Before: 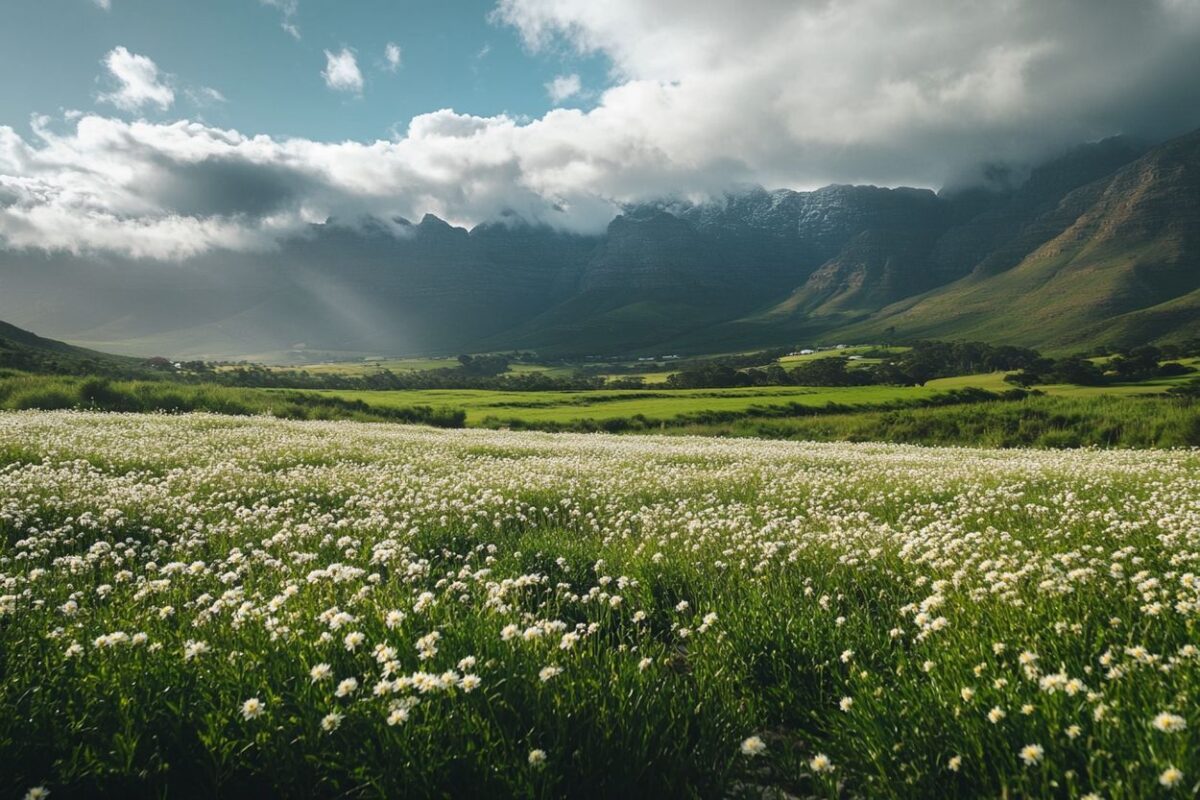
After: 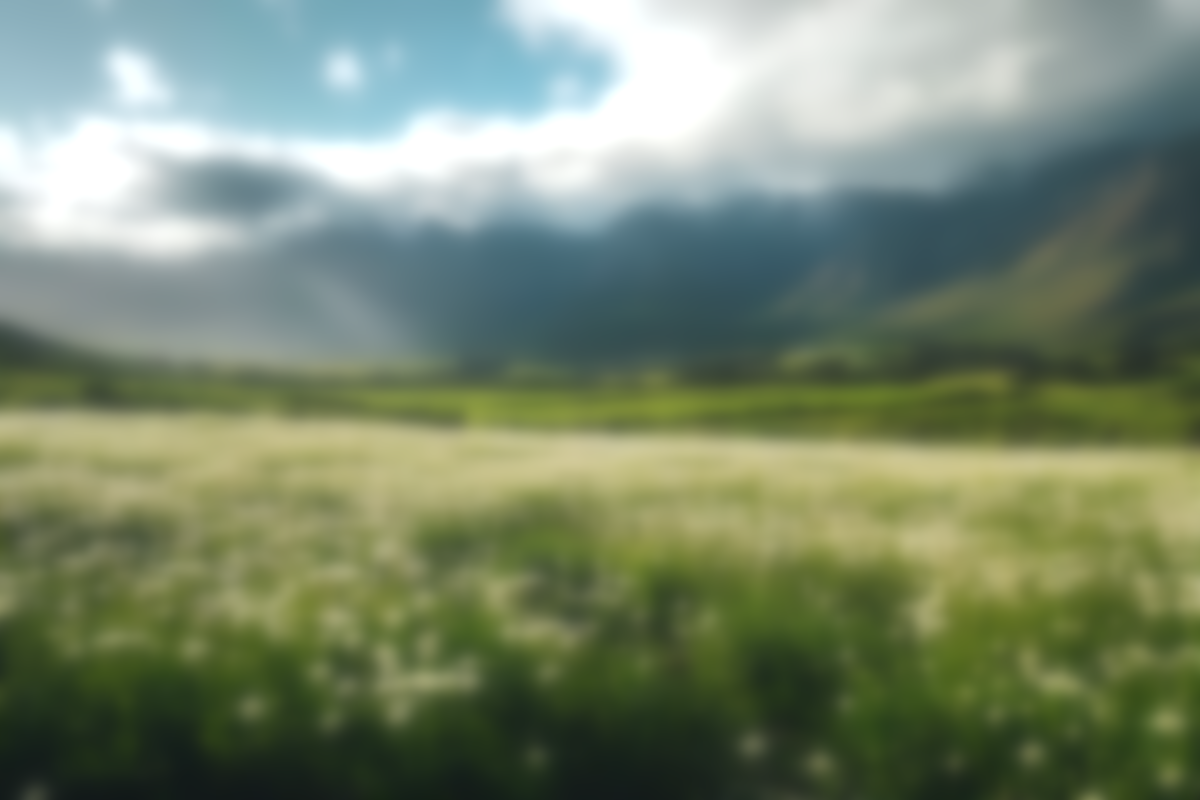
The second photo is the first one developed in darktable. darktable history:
exposure: black level correction 0.001, exposure 0.5 EV, compensate exposure bias true, compensate highlight preservation false
lowpass: on, module defaults
